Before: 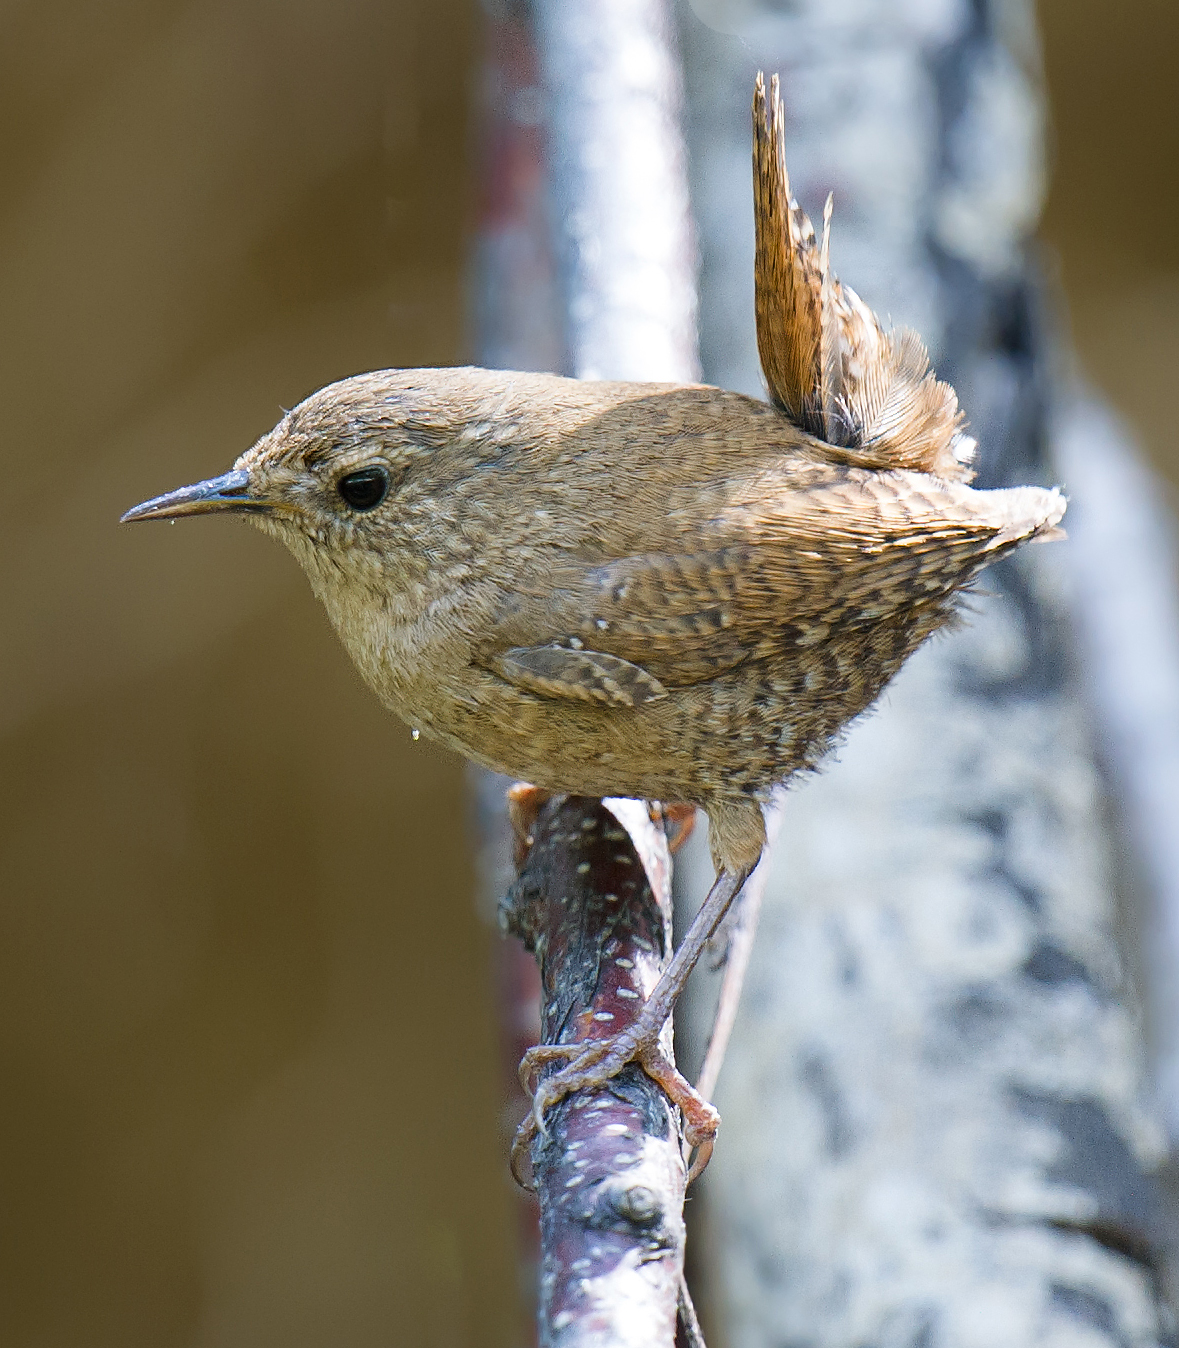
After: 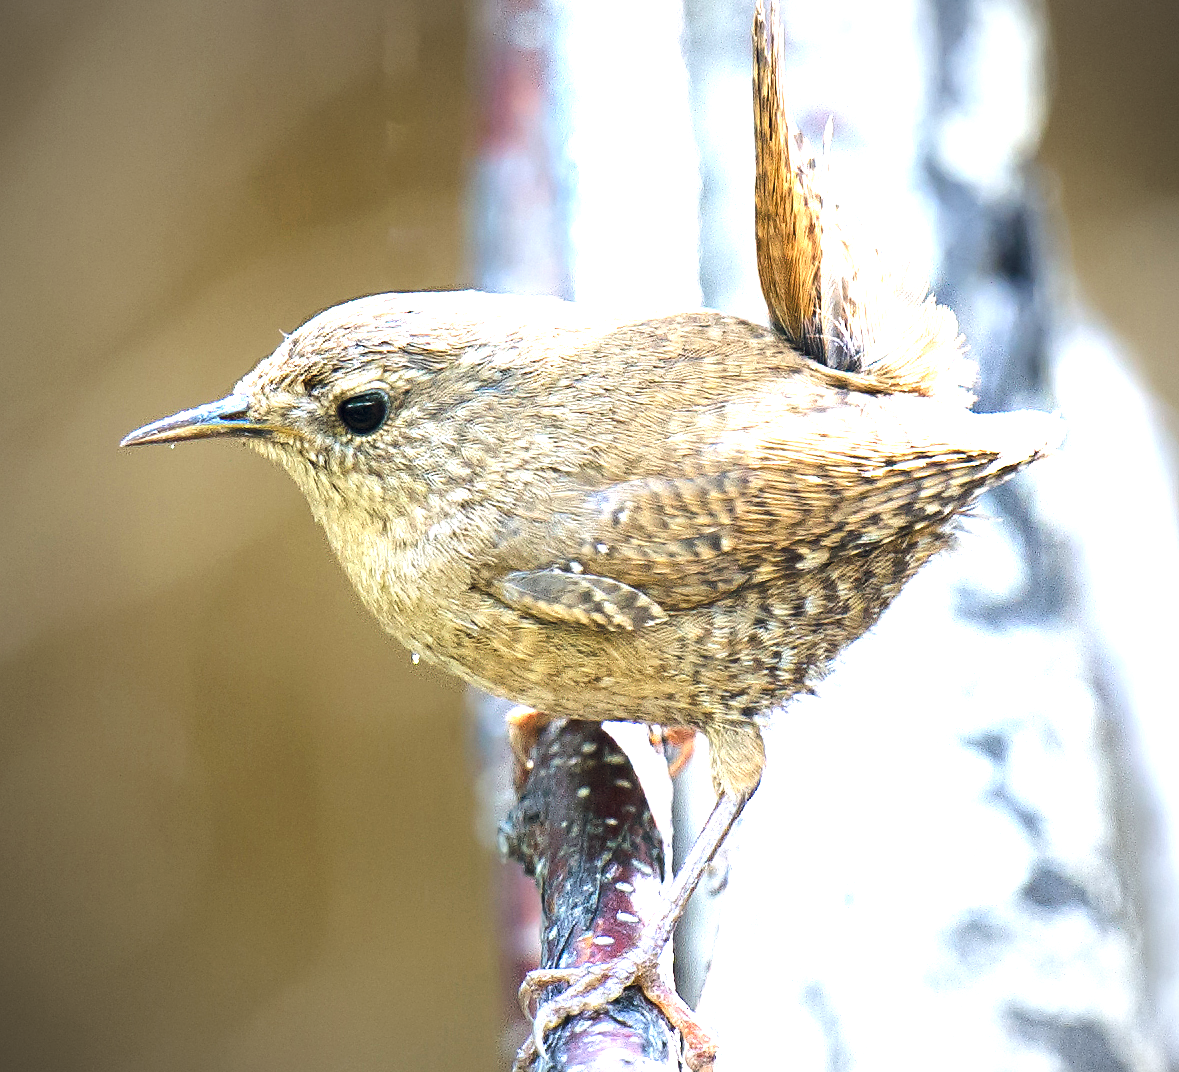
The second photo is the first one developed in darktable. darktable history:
color balance rgb: power › hue 213.04°, global offset › chroma 0.063%, global offset › hue 253.61°, perceptual saturation grading › global saturation -2.423%, perceptual saturation grading › highlights -7.821%, perceptual saturation grading › mid-tones 7.461%, perceptual saturation grading › shadows 2.939%, perceptual brilliance grading › highlights 19.225%, perceptual brilliance grading › mid-tones 20.275%, perceptual brilliance grading › shadows -20.477%, global vibrance 10.326%, saturation formula JzAzBz (2021)
vignetting: fall-off start 74.37%, fall-off radius 66.04%
exposure: black level correction 0, exposure 1.199 EV, compensate highlight preservation false
crop and rotate: top 5.657%, bottom 14.762%
